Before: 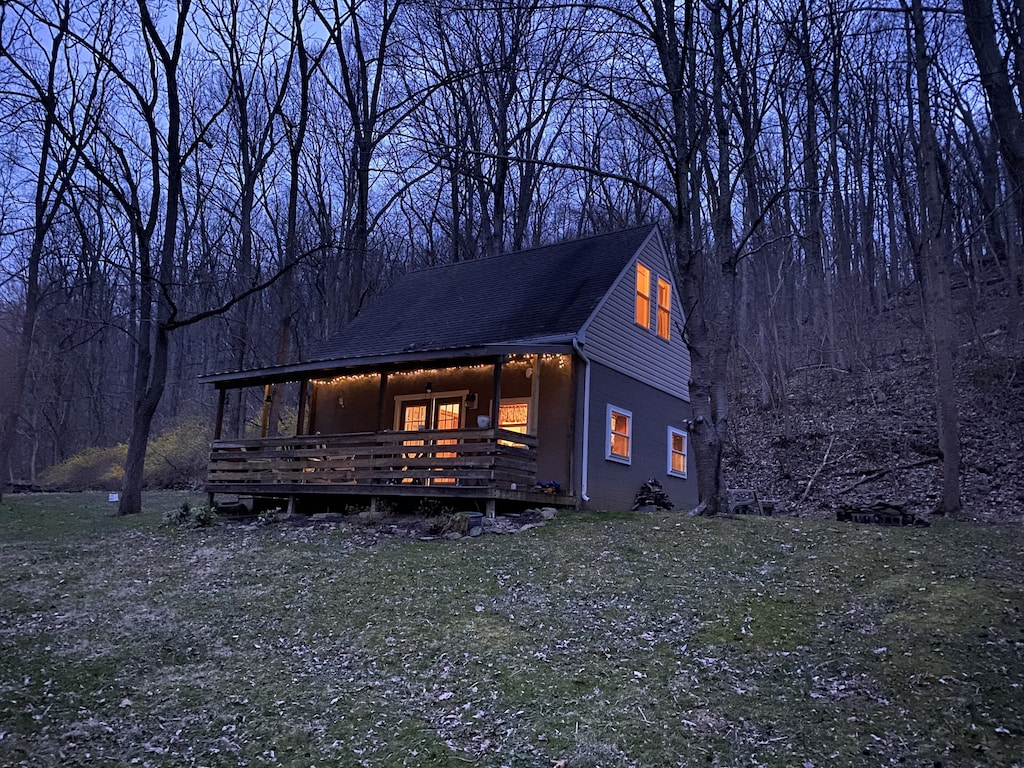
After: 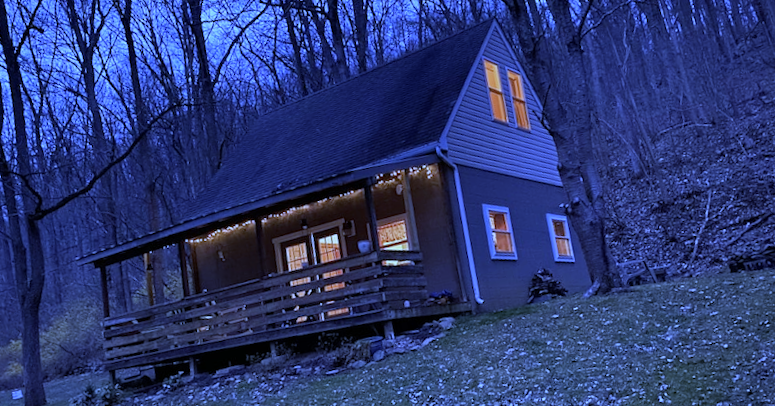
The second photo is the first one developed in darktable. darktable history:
white balance: red 0.766, blue 1.537
rotate and perspective: rotation -14.8°, crop left 0.1, crop right 0.903, crop top 0.25, crop bottom 0.748
crop and rotate: angle -3.27°, left 5.211%, top 5.211%, right 4.607%, bottom 4.607%
